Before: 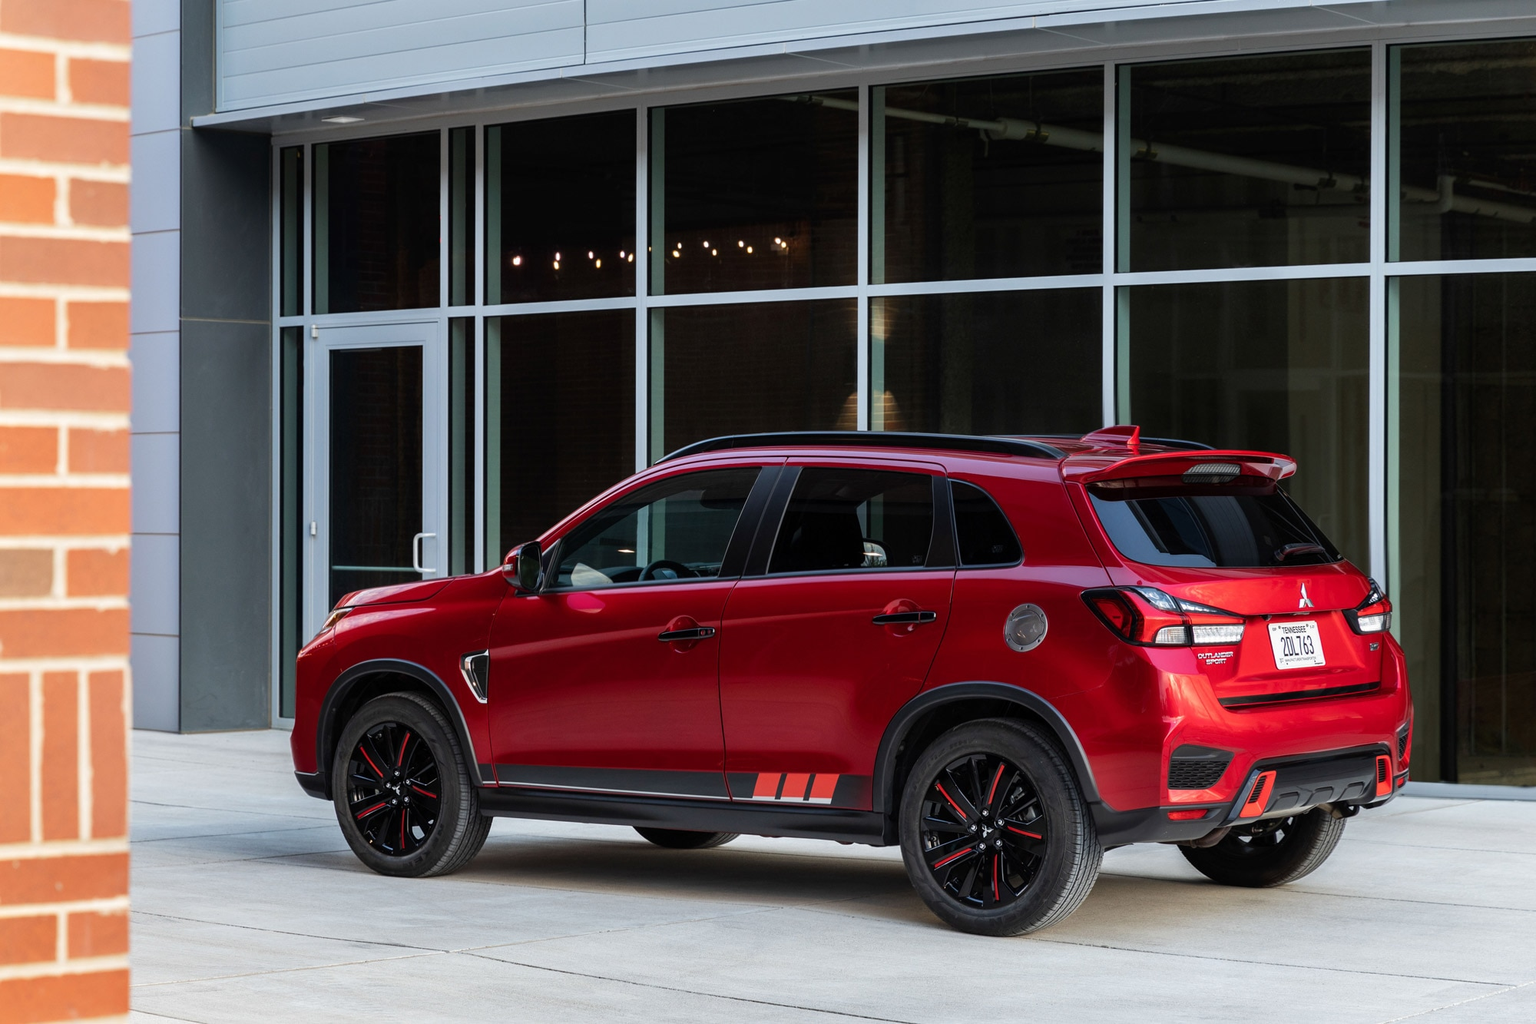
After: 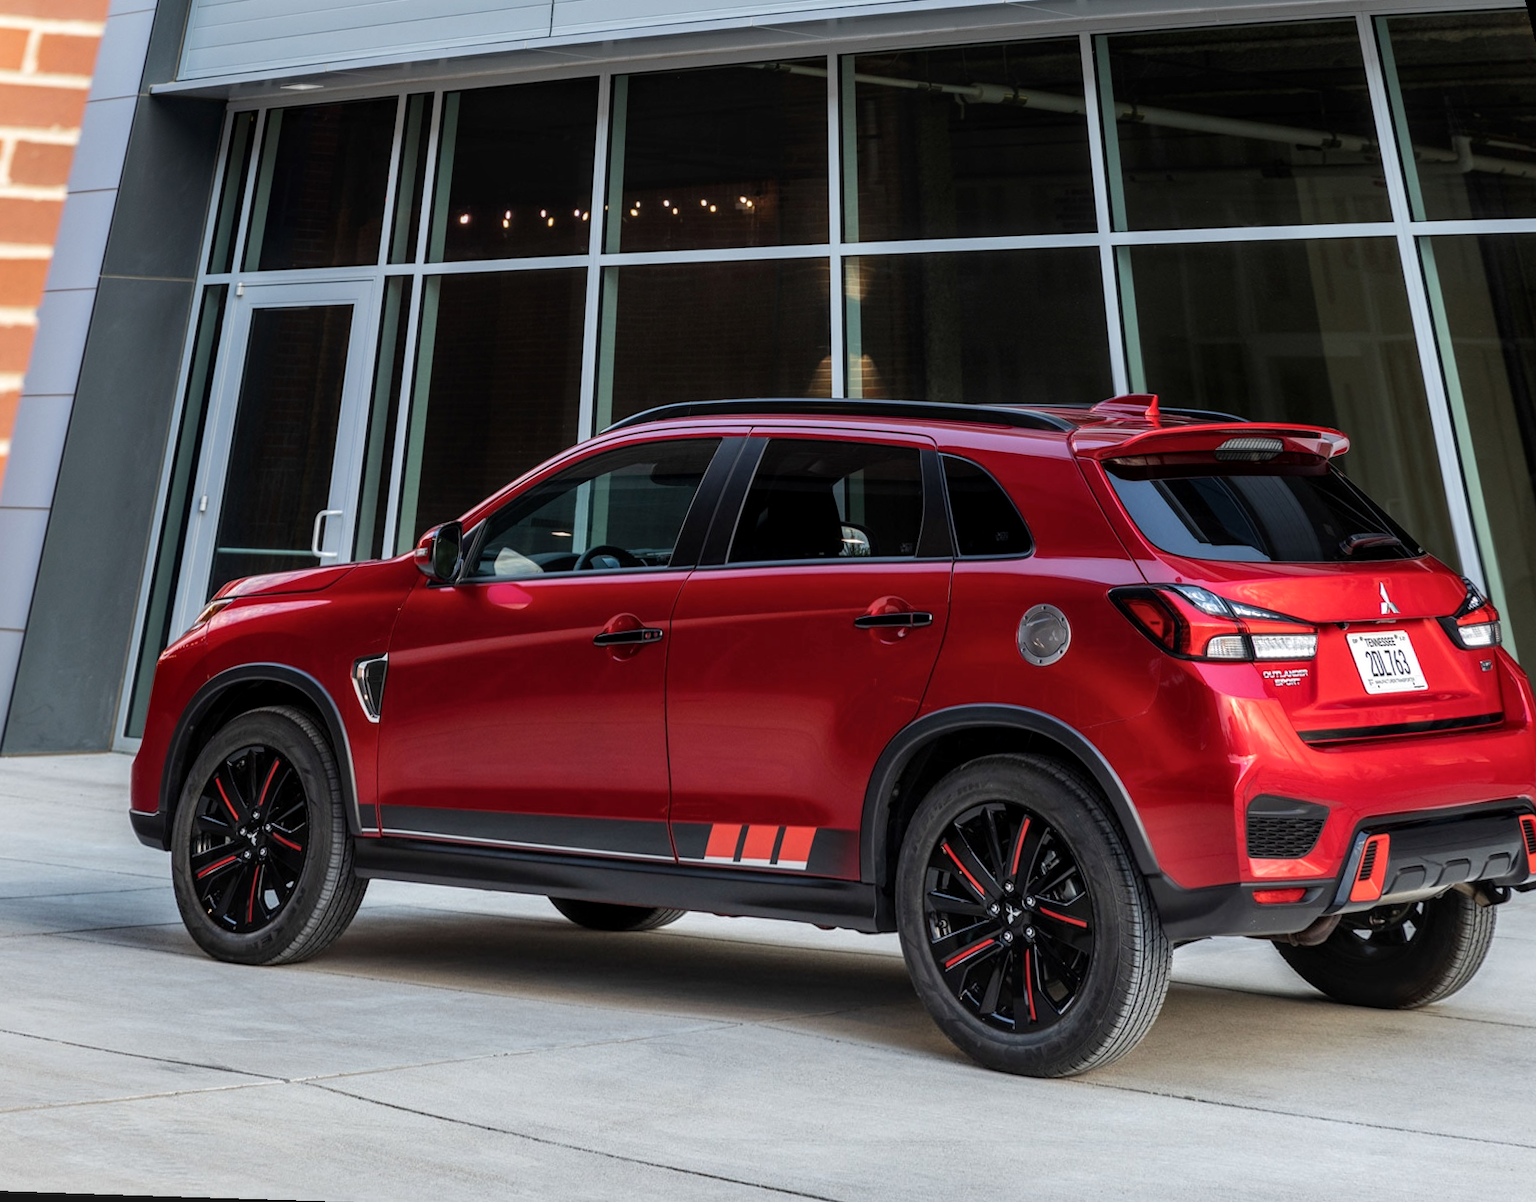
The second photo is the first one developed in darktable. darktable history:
local contrast: on, module defaults
rotate and perspective: rotation 0.72°, lens shift (vertical) -0.352, lens shift (horizontal) -0.051, crop left 0.152, crop right 0.859, crop top 0.019, crop bottom 0.964
